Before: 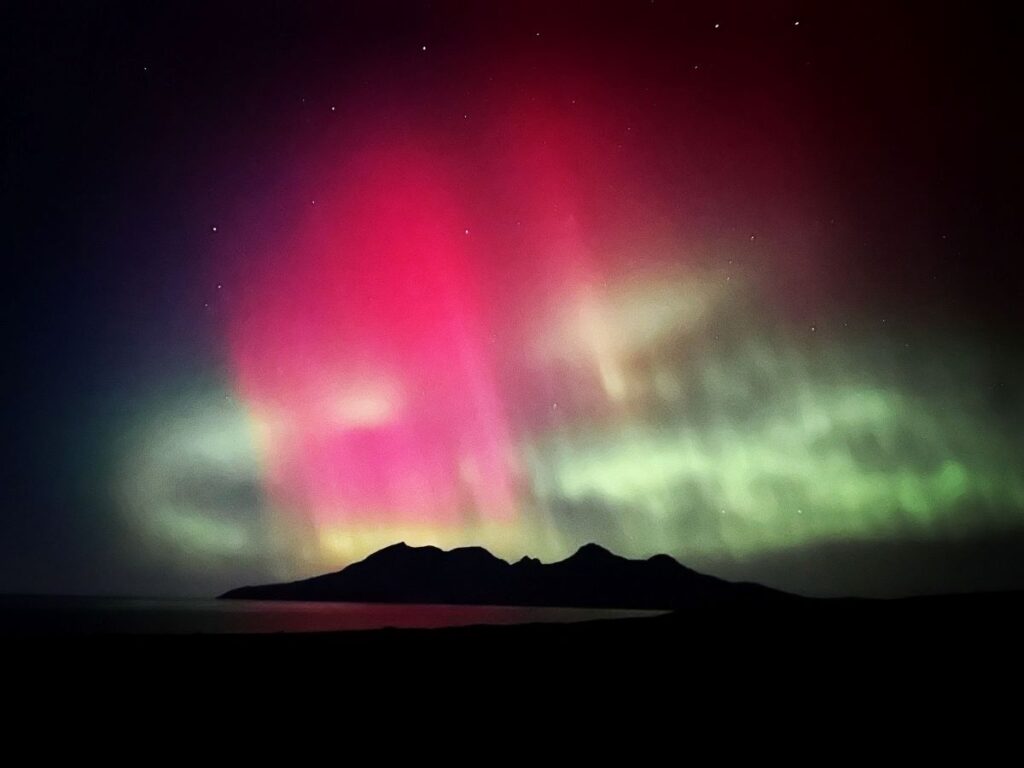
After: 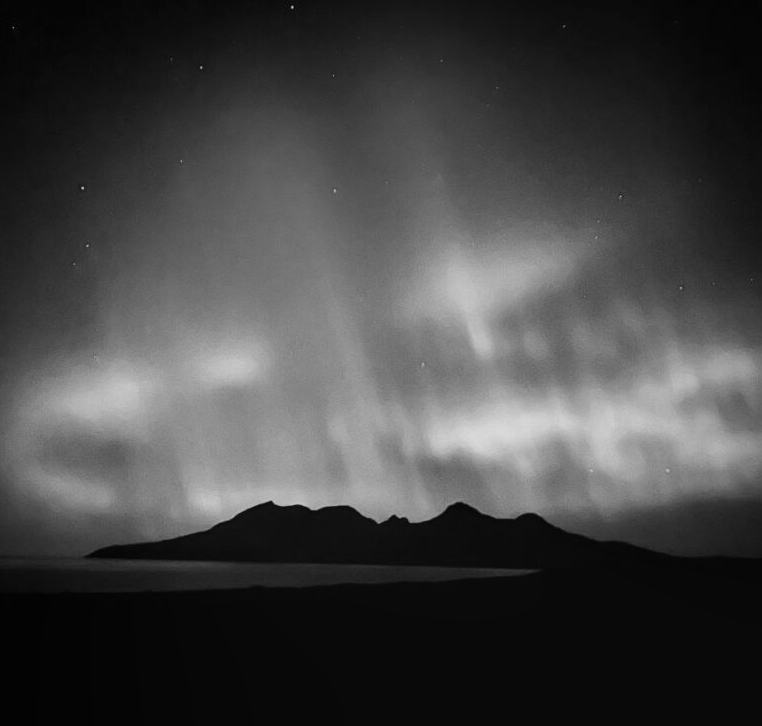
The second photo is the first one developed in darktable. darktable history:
local contrast: detail 109%
crop and rotate: left 12.942%, top 5.391%, right 12.552%
color calibration: output gray [0.21, 0.42, 0.37, 0], x 0.37, y 0.382, temperature 4314.28 K, gamut compression 1
